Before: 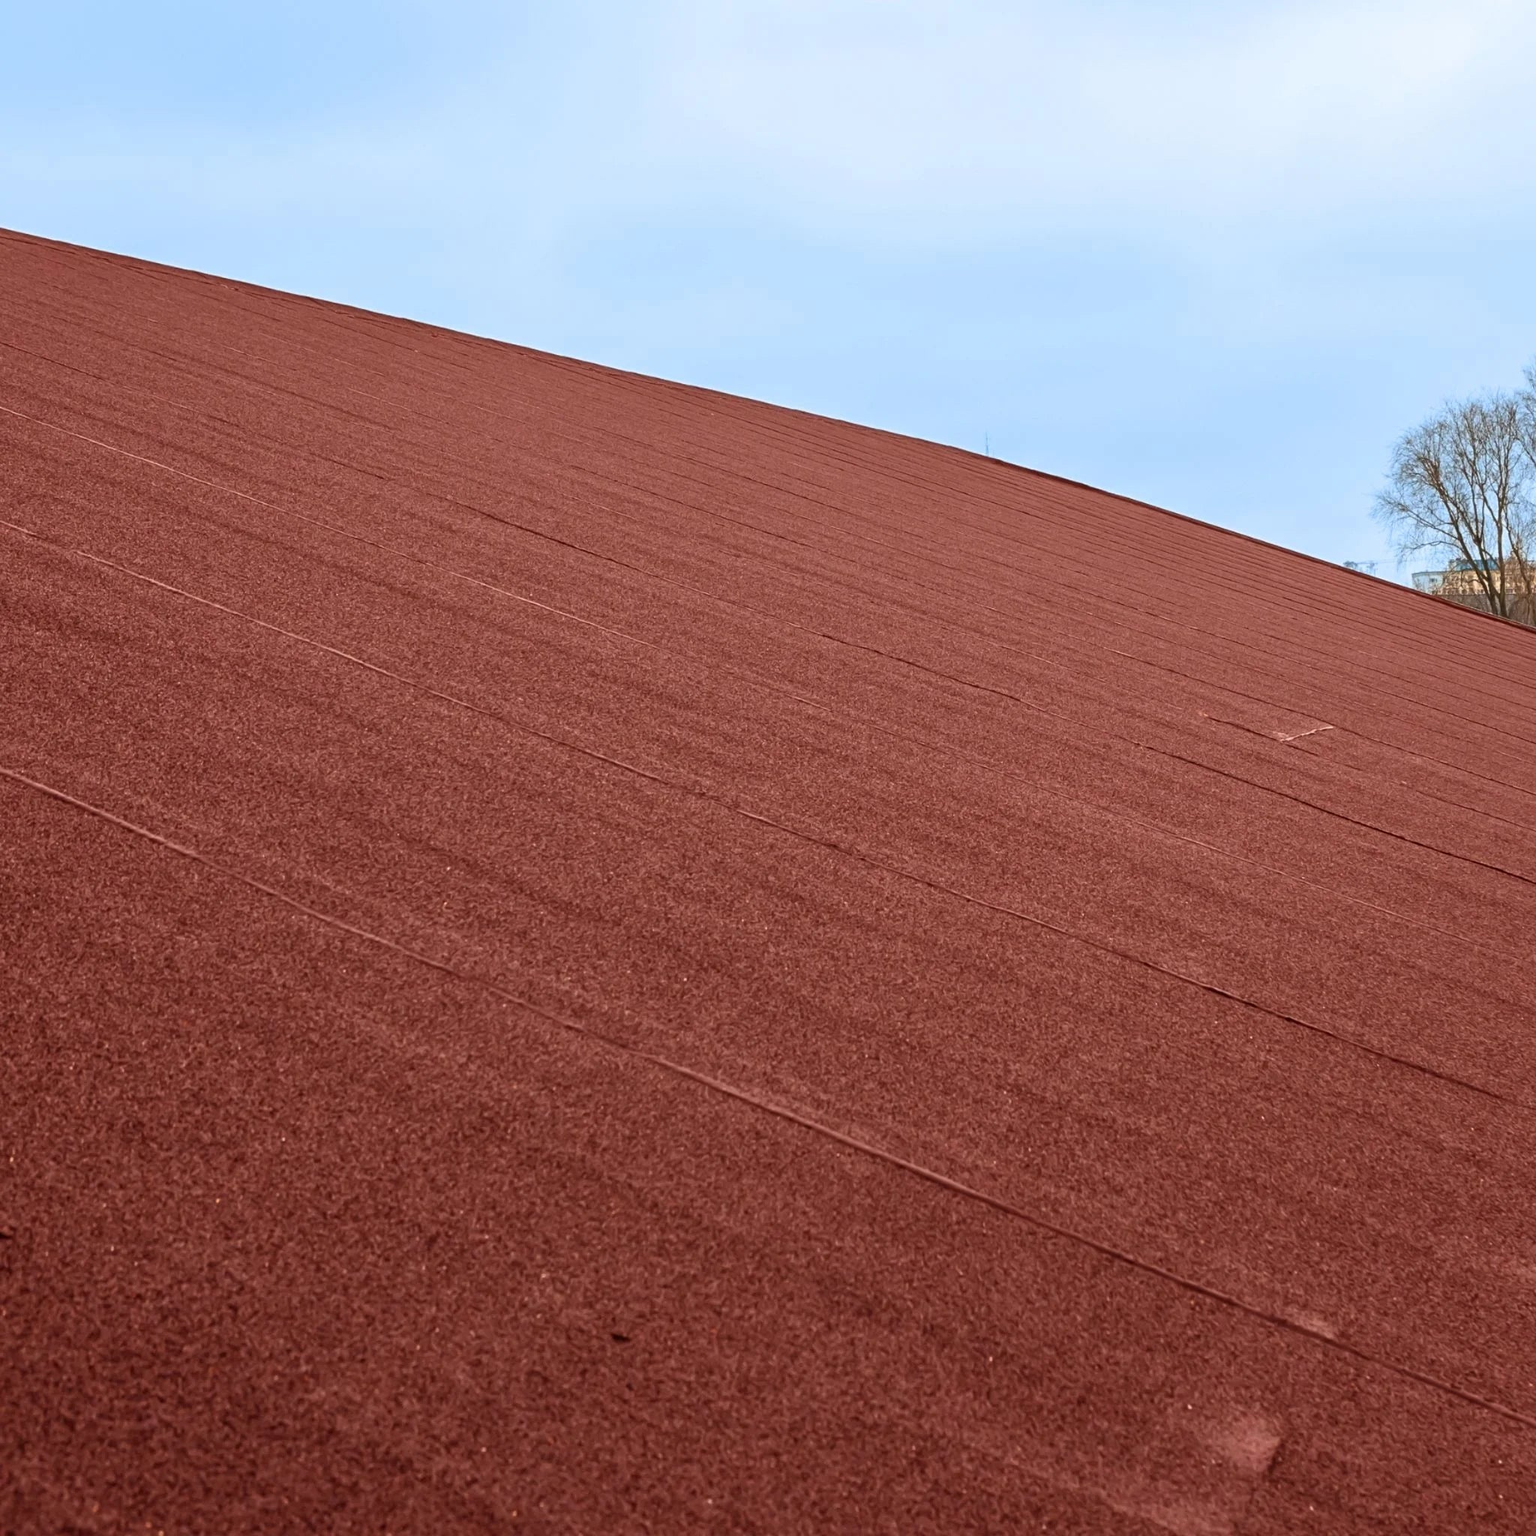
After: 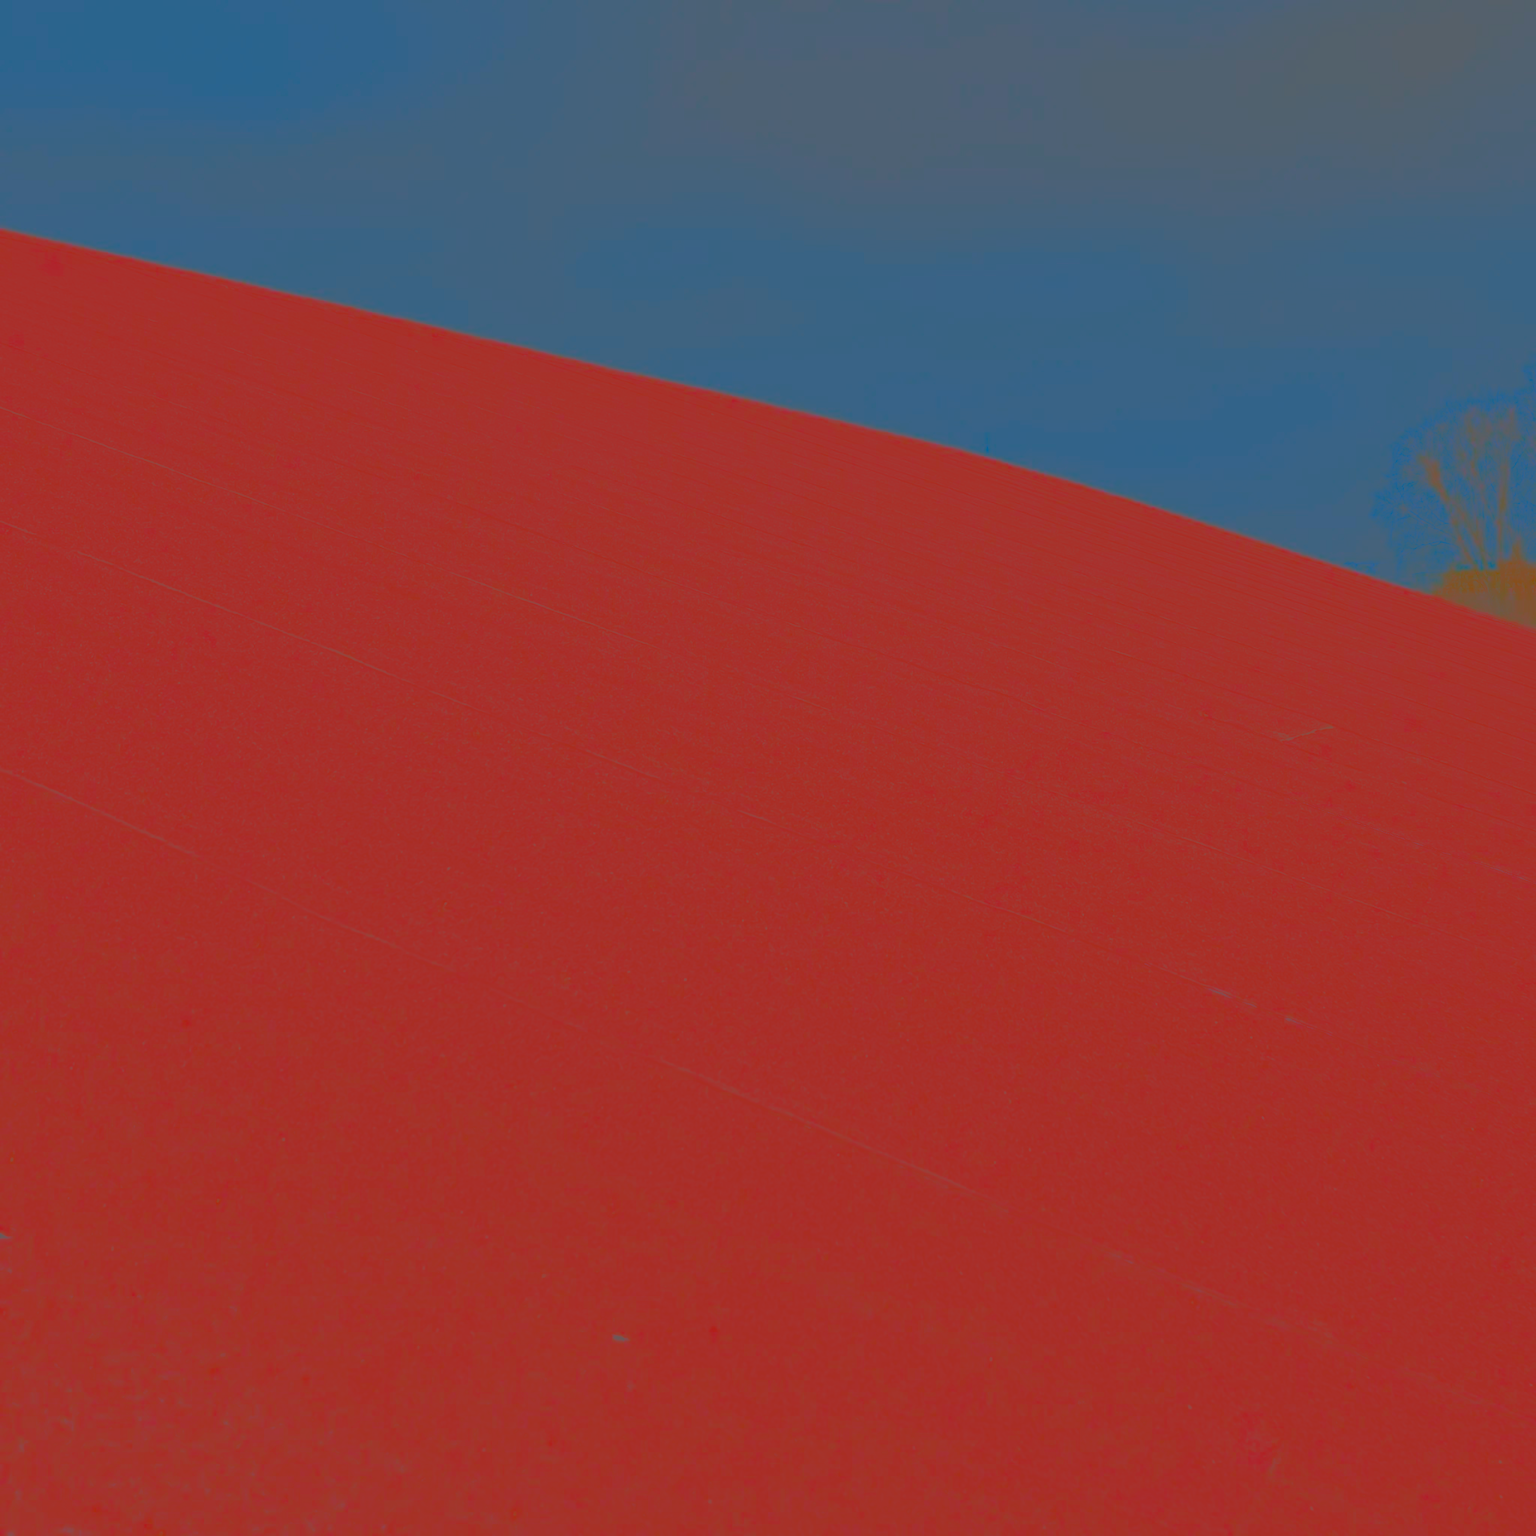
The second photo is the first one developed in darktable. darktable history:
filmic rgb: black relative exposure -7.22 EV, white relative exposure 5.34 EV, threshold 3.04 EV, hardness 3.02, enable highlight reconstruction true
contrast brightness saturation: contrast -0.989, brightness -0.161, saturation 0.755
shadows and highlights: shadows -21.82, highlights 99.71, soften with gaussian
